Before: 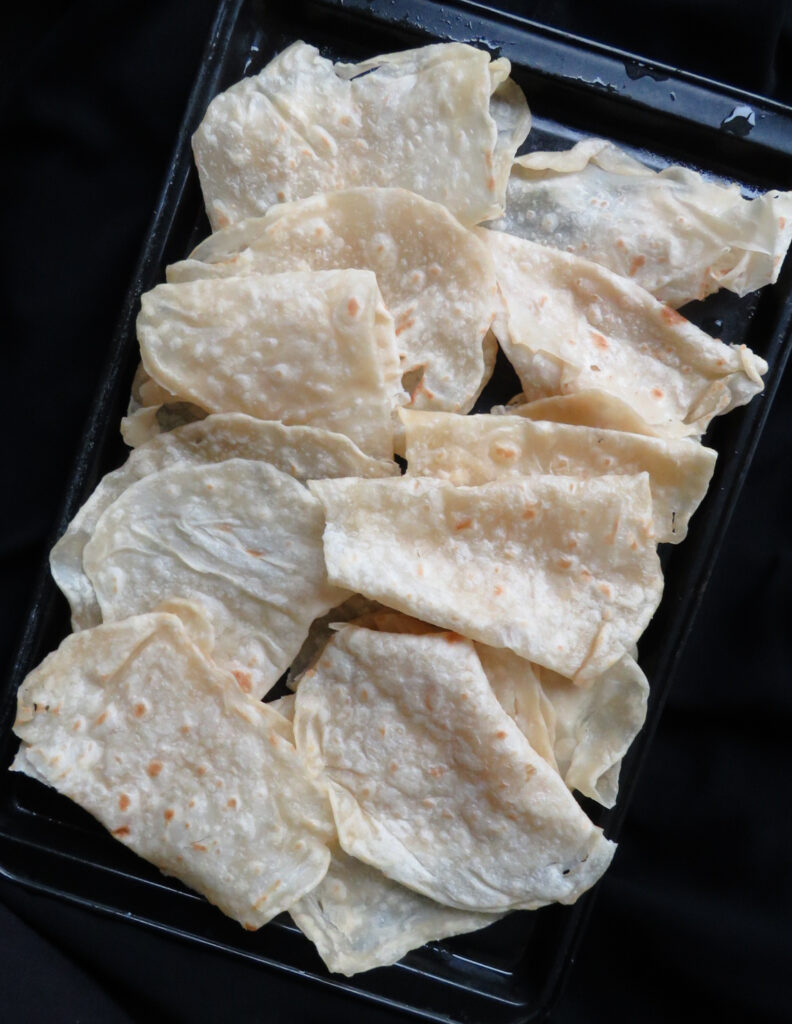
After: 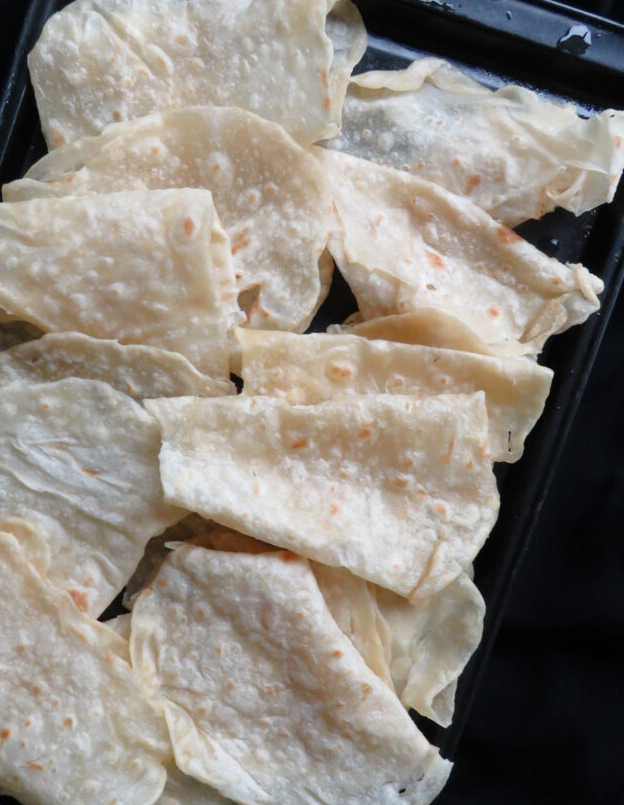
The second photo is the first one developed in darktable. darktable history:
shadows and highlights: radius 125.46, shadows 30.51, highlights -30.51, low approximation 0.01, soften with gaussian
crop and rotate: left 20.74%, top 7.912%, right 0.375%, bottom 13.378%
